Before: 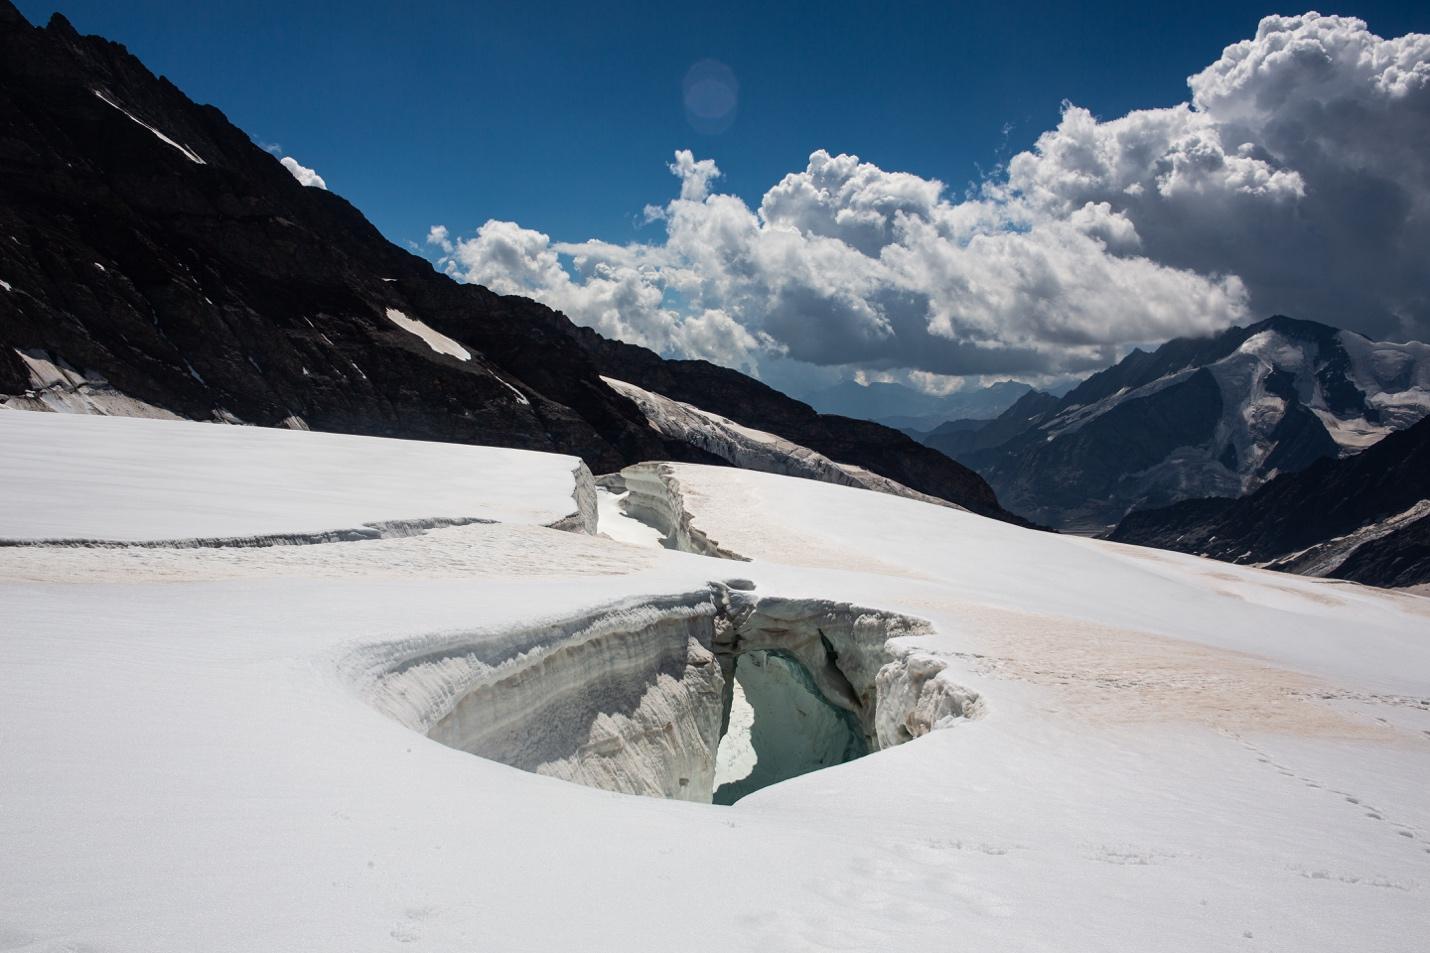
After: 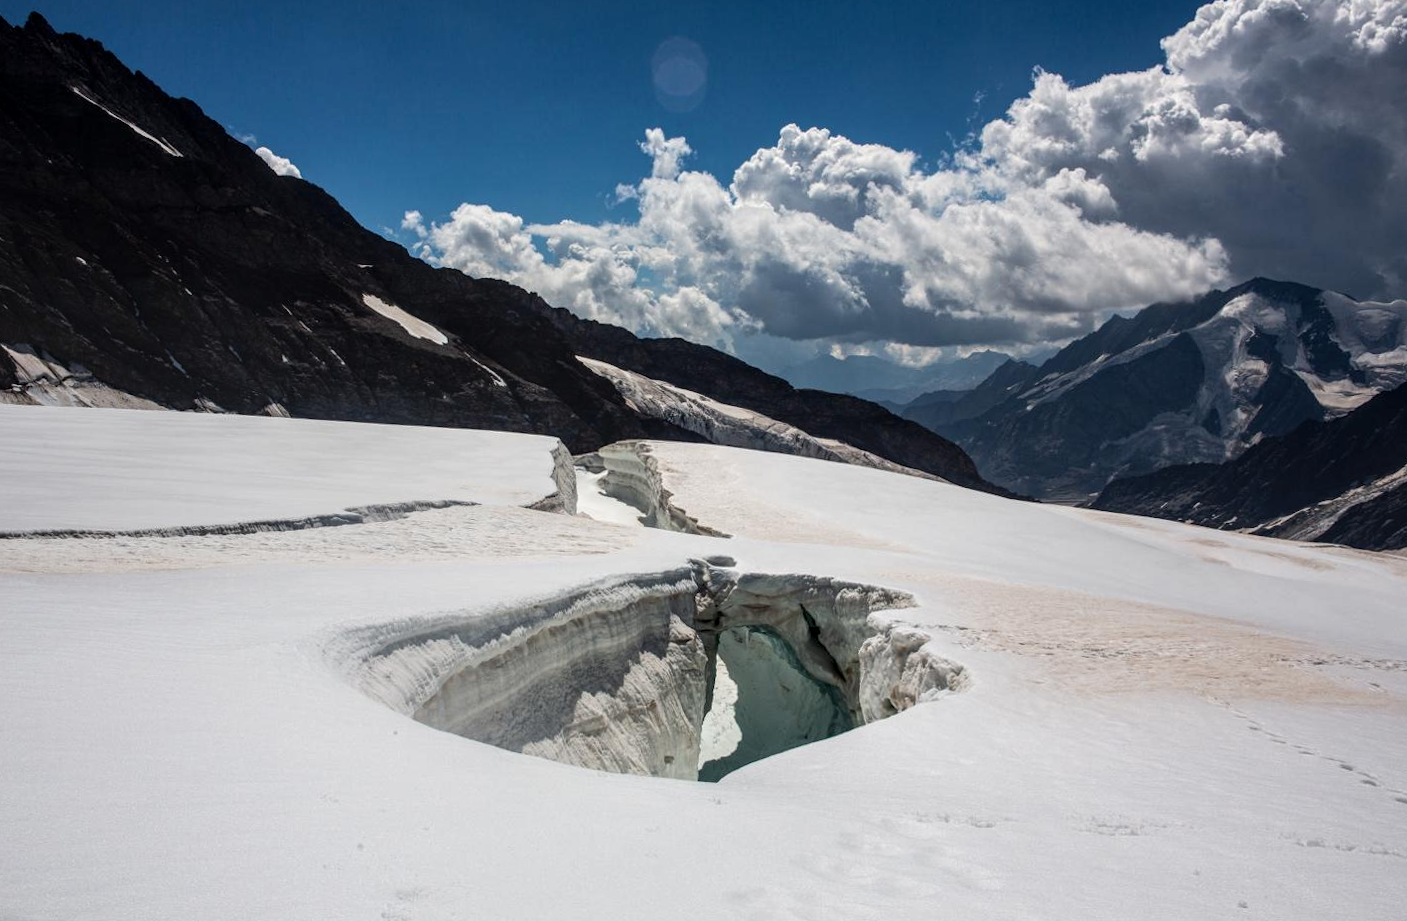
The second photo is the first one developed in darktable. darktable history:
local contrast: on, module defaults
rotate and perspective: rotation -1.32°, lens shift (horizontal) -0.031, crop left 0.015, crop right 0.985, crop top 0.047, crop bottom 0.982
